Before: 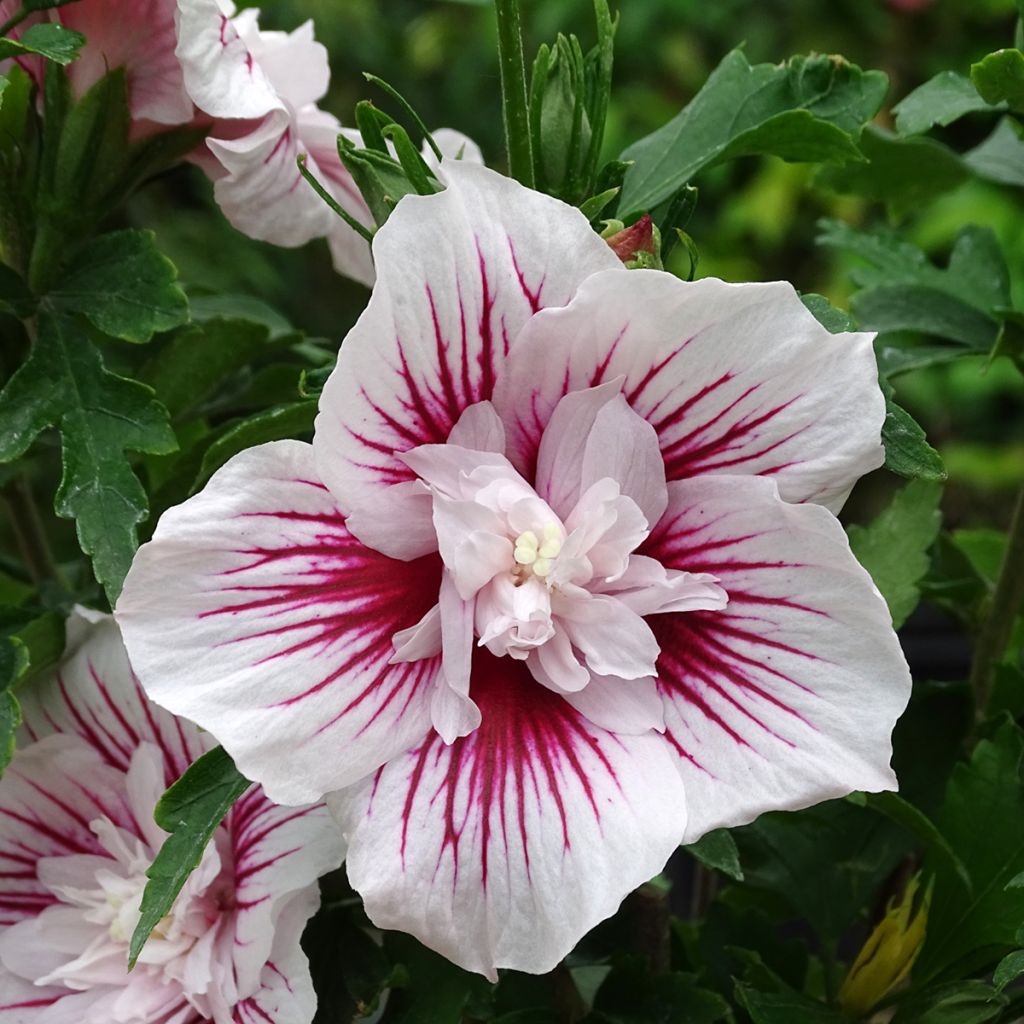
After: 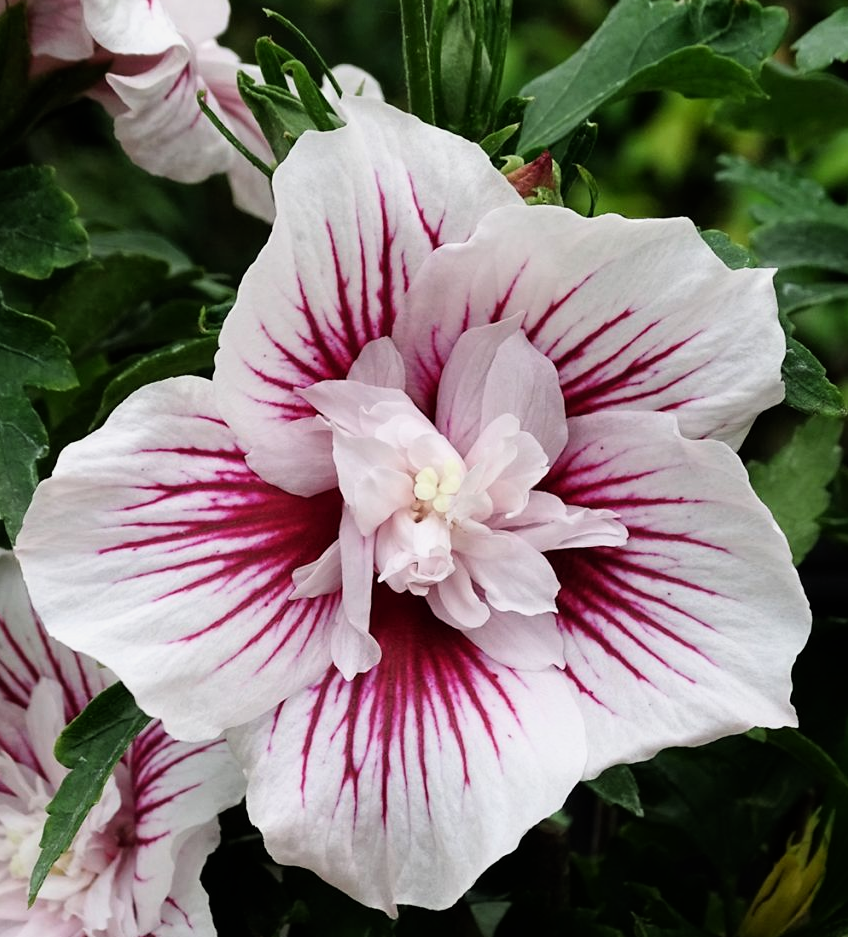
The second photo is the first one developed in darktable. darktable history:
crop: left 9.807%, top 6.259%, right 7.334%, bottom 2.177%
filmic rgb: black relative exposure -8.07 EV, white relative exposure 3 EV, hardness 5.35, contrast 1.25
